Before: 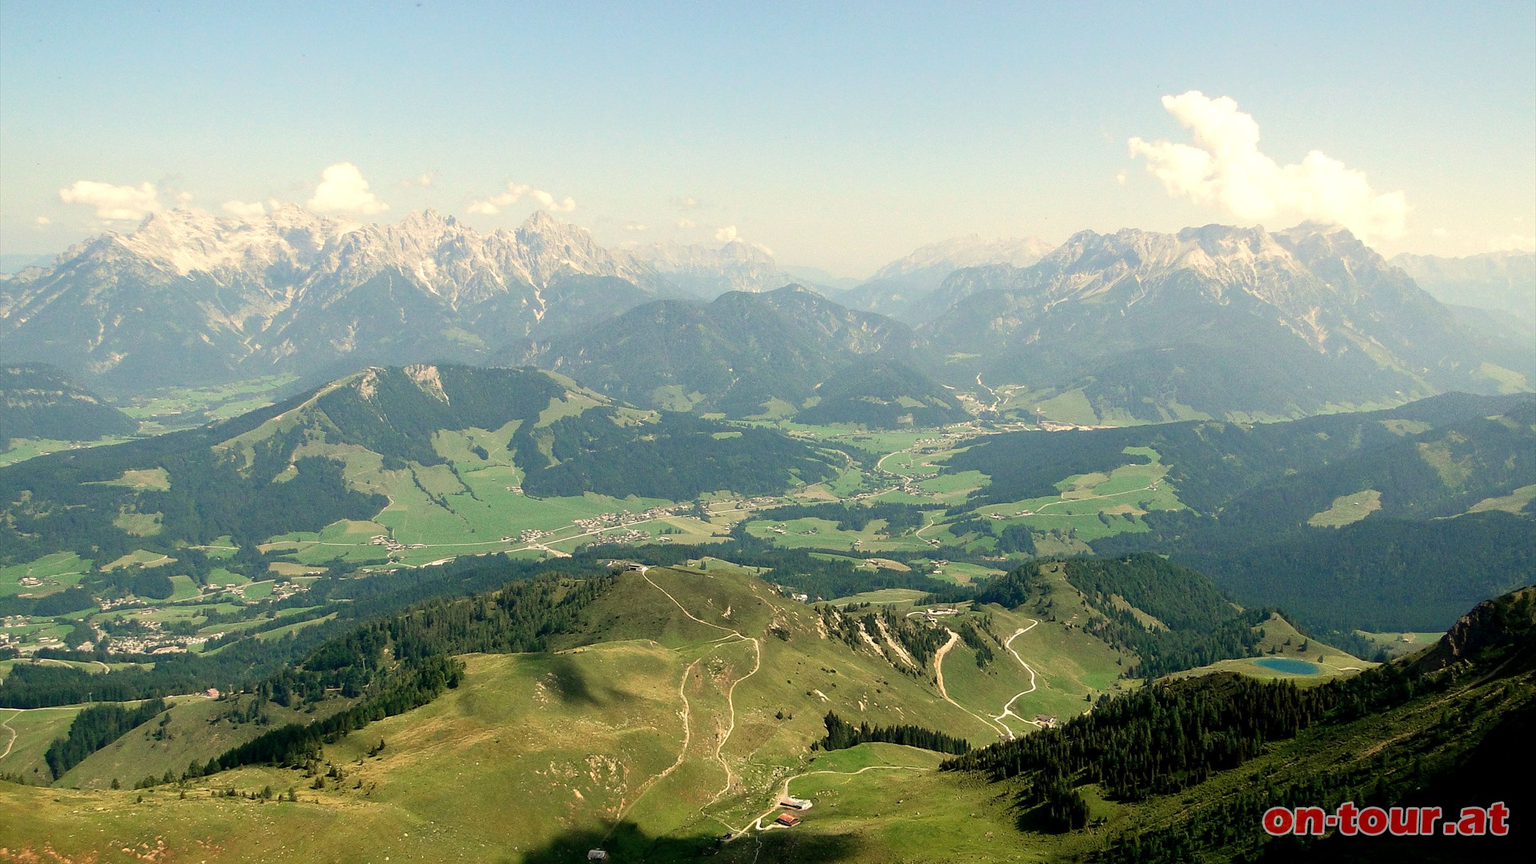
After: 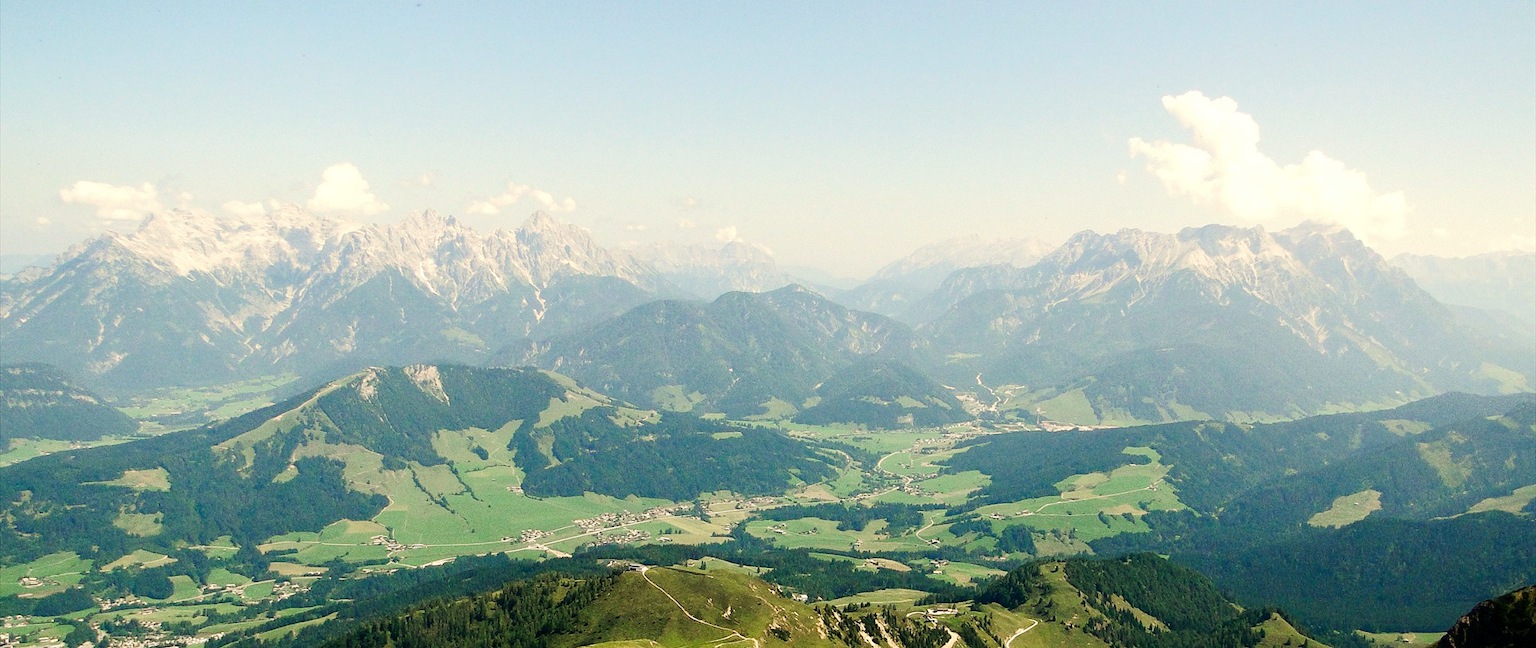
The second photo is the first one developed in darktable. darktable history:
tone curve: curves: ch0 [(0, 0) (0.126, 0.061) (0.338, 0.285) (0.494, 0.518) (0.703, 0.762) (1, 1)]; ch1 [(0, 0) (0.364, 0.322) (0.443, 0.441) (0.5, 0.501) (0.55, 0.578) (1, 1)]; ch2 [(0, 0) (0.44, 0.424) (0.501, 0.499) (0.557, 0.564) (0.613, 0.682) (0.707, 0.746) (1, 1)], preserve colors none
crop: bottom 24.986%
